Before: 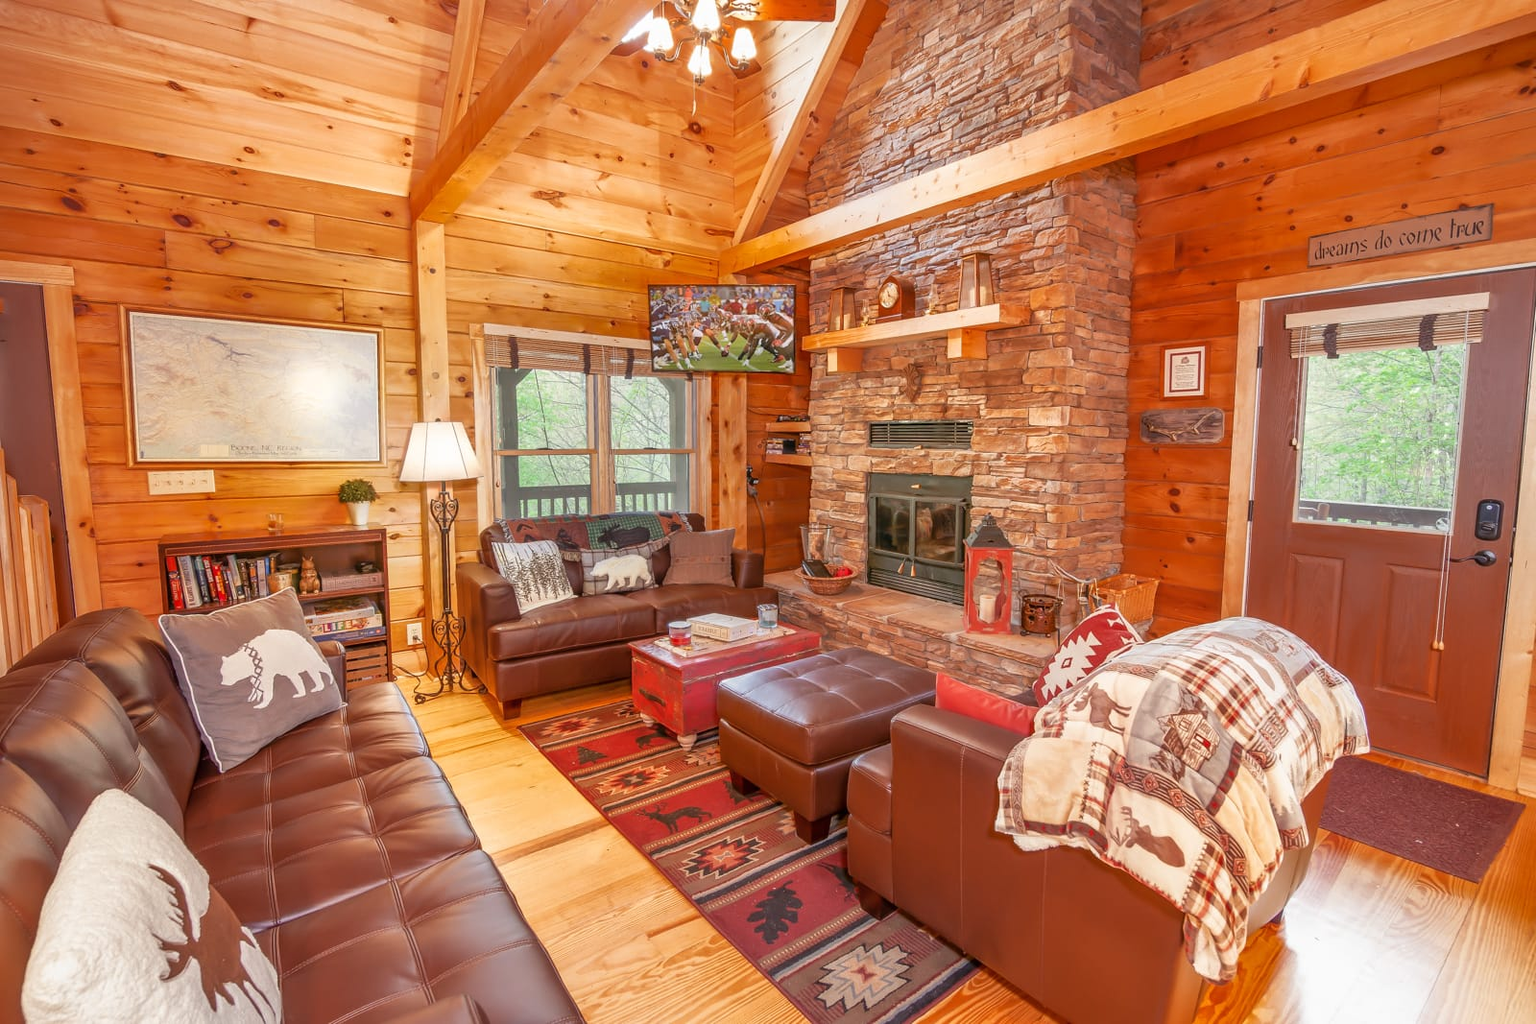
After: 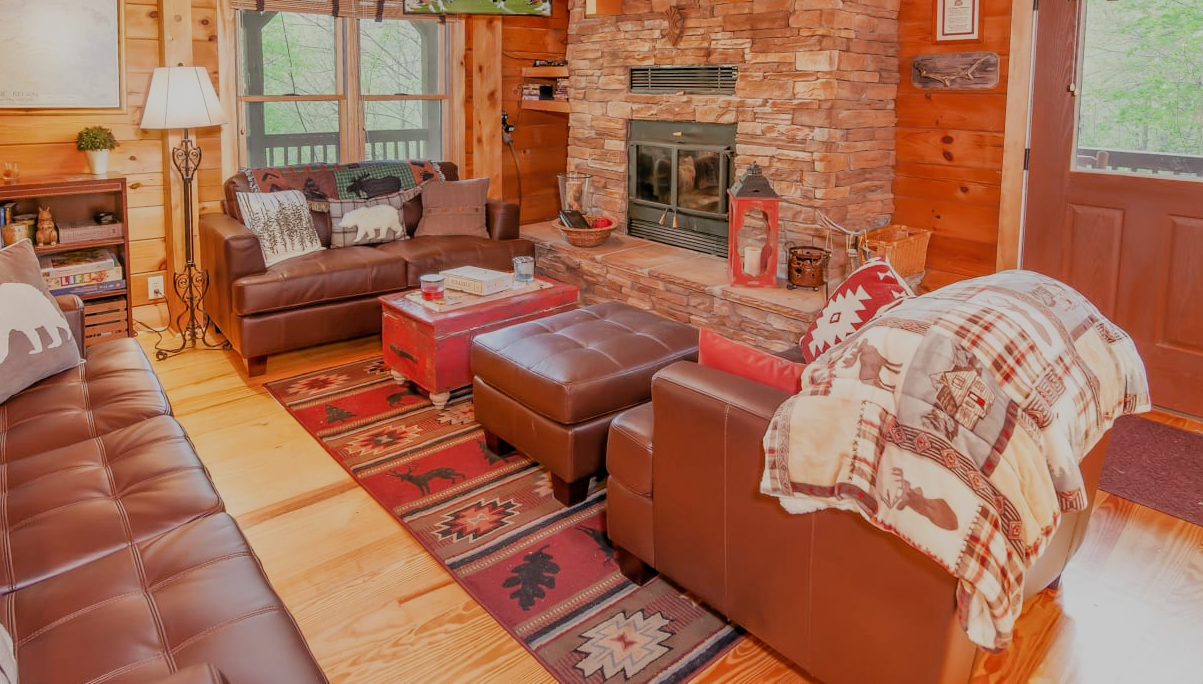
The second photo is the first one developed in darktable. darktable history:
crop and rotate: left 17.252%, top 34.987%, right 7.538%, bottom 0.834%
filmic rgb: middle gray luminance 29.88%, black relative exposure -8.99 EV, white relative exposure 7 EV, target black luminance 0%, hardness 2.96, latitude 1.24%, contrast 0.959, highlights saturation mix 4.2%, shadows ↔ highlights balance 11.73%
